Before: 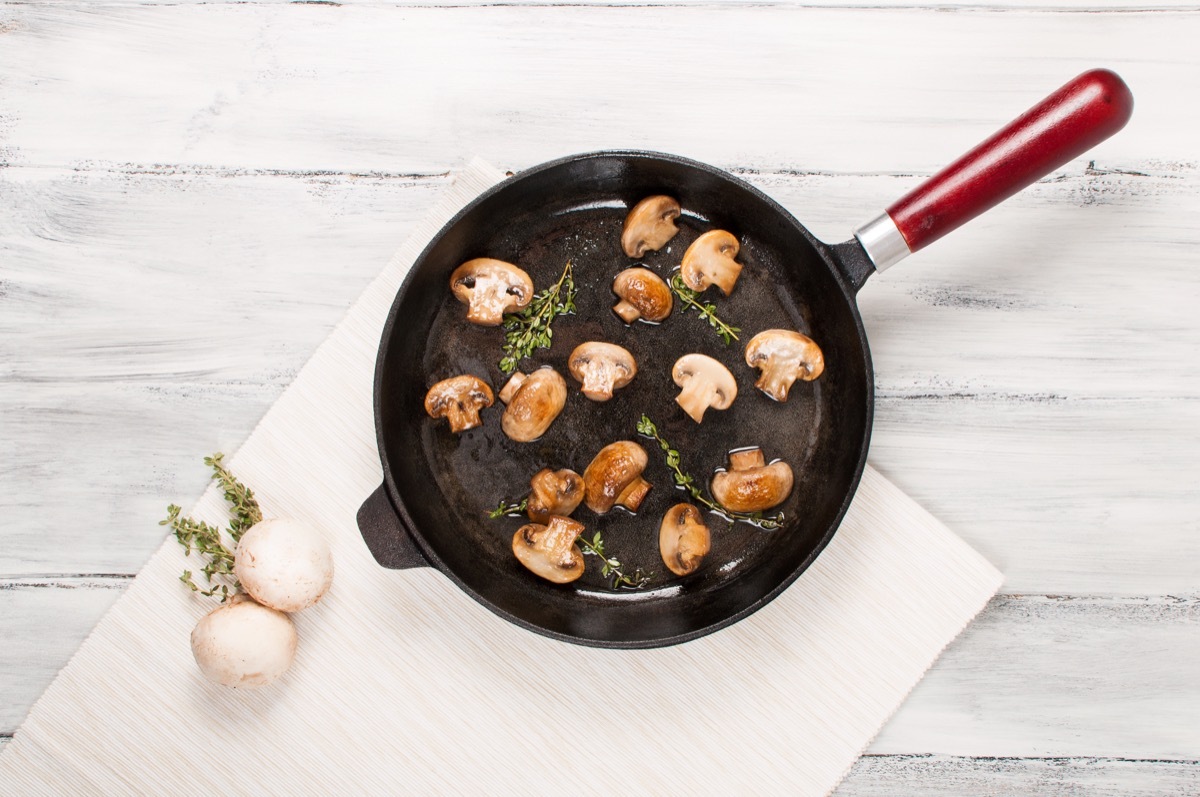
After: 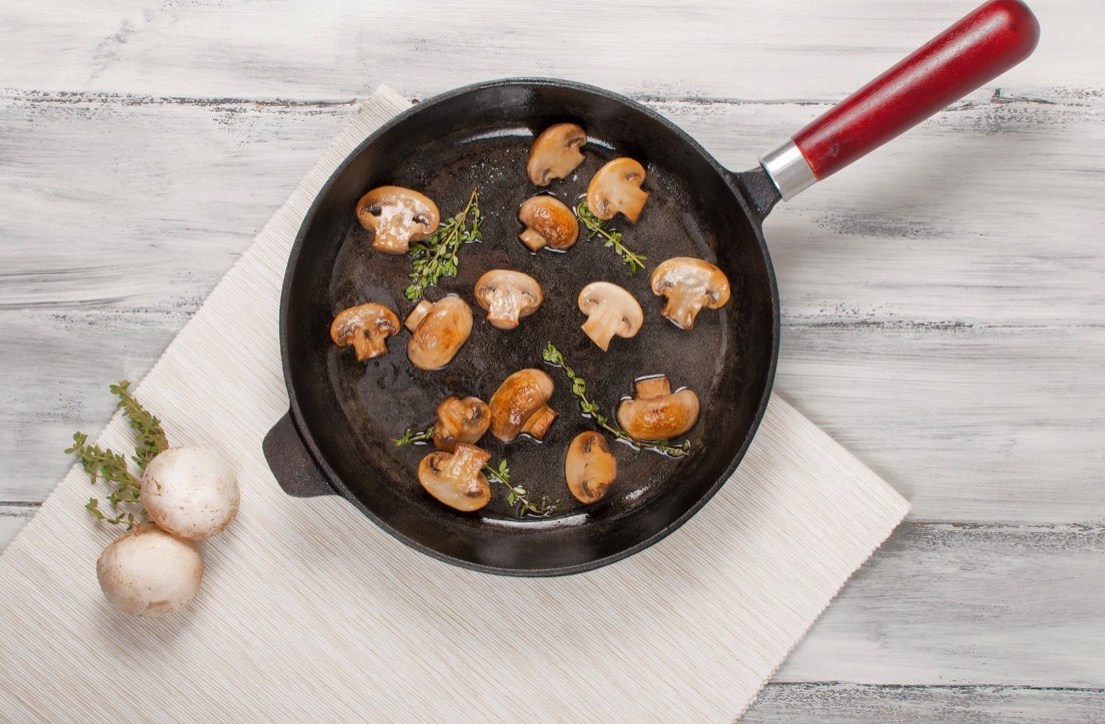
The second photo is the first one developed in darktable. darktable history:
crop and rotate: left 7.911%, top 9.069%
shadows and highlights: shadows 39.3, highlights -59.71, highlights color adjustment 51.94%
